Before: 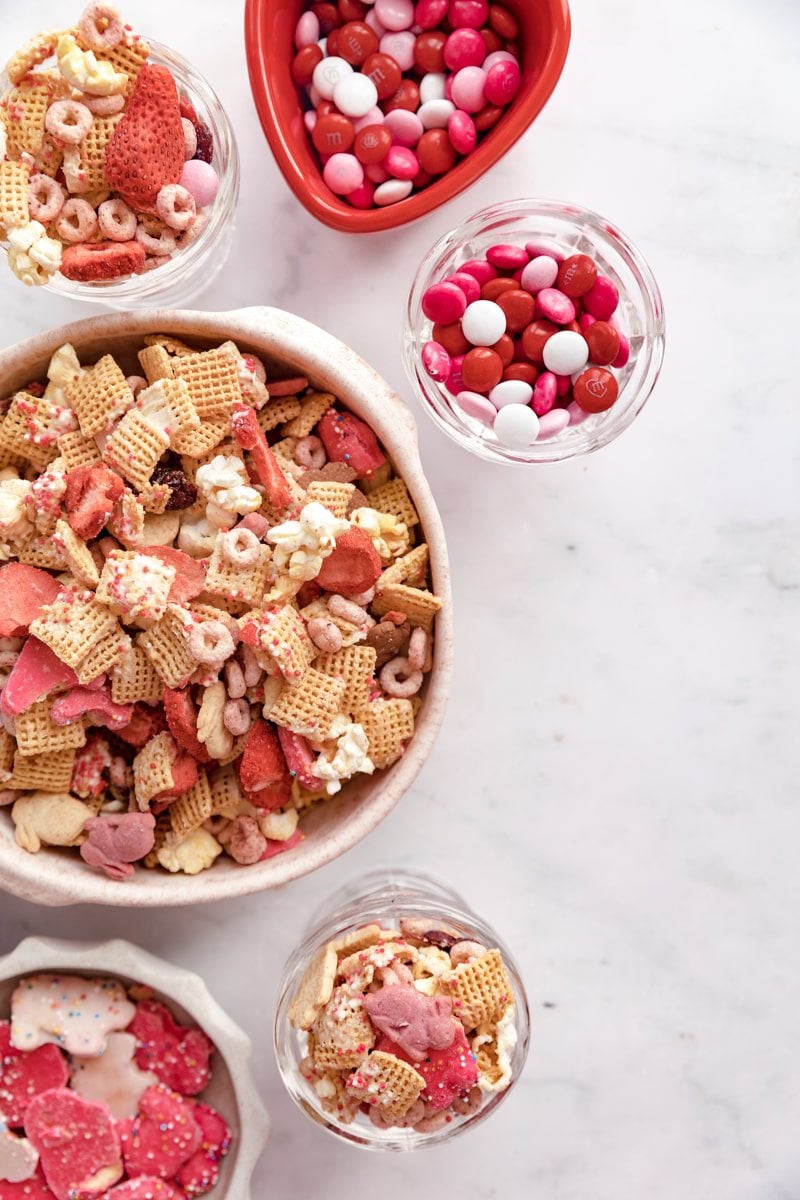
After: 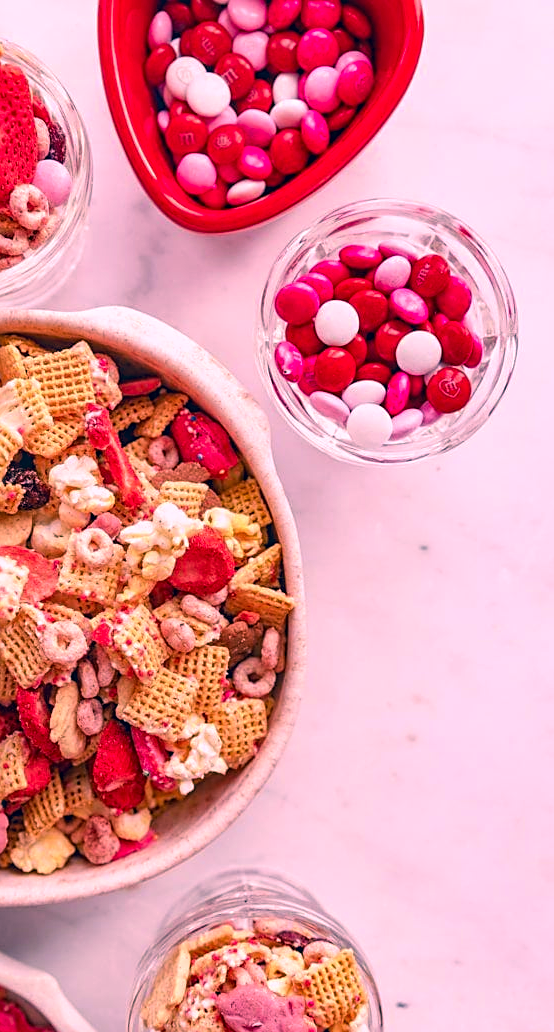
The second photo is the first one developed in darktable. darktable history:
crop: left 18.479%, right 12.2%, bottom 13.971%
local contrast: on, module defaults
color correction: highlights a* 17.03, highlights b* 0.205, shadows a* -15.38, shadows b* -14.56, saturation 1.5
sharpen: on, module defaults
